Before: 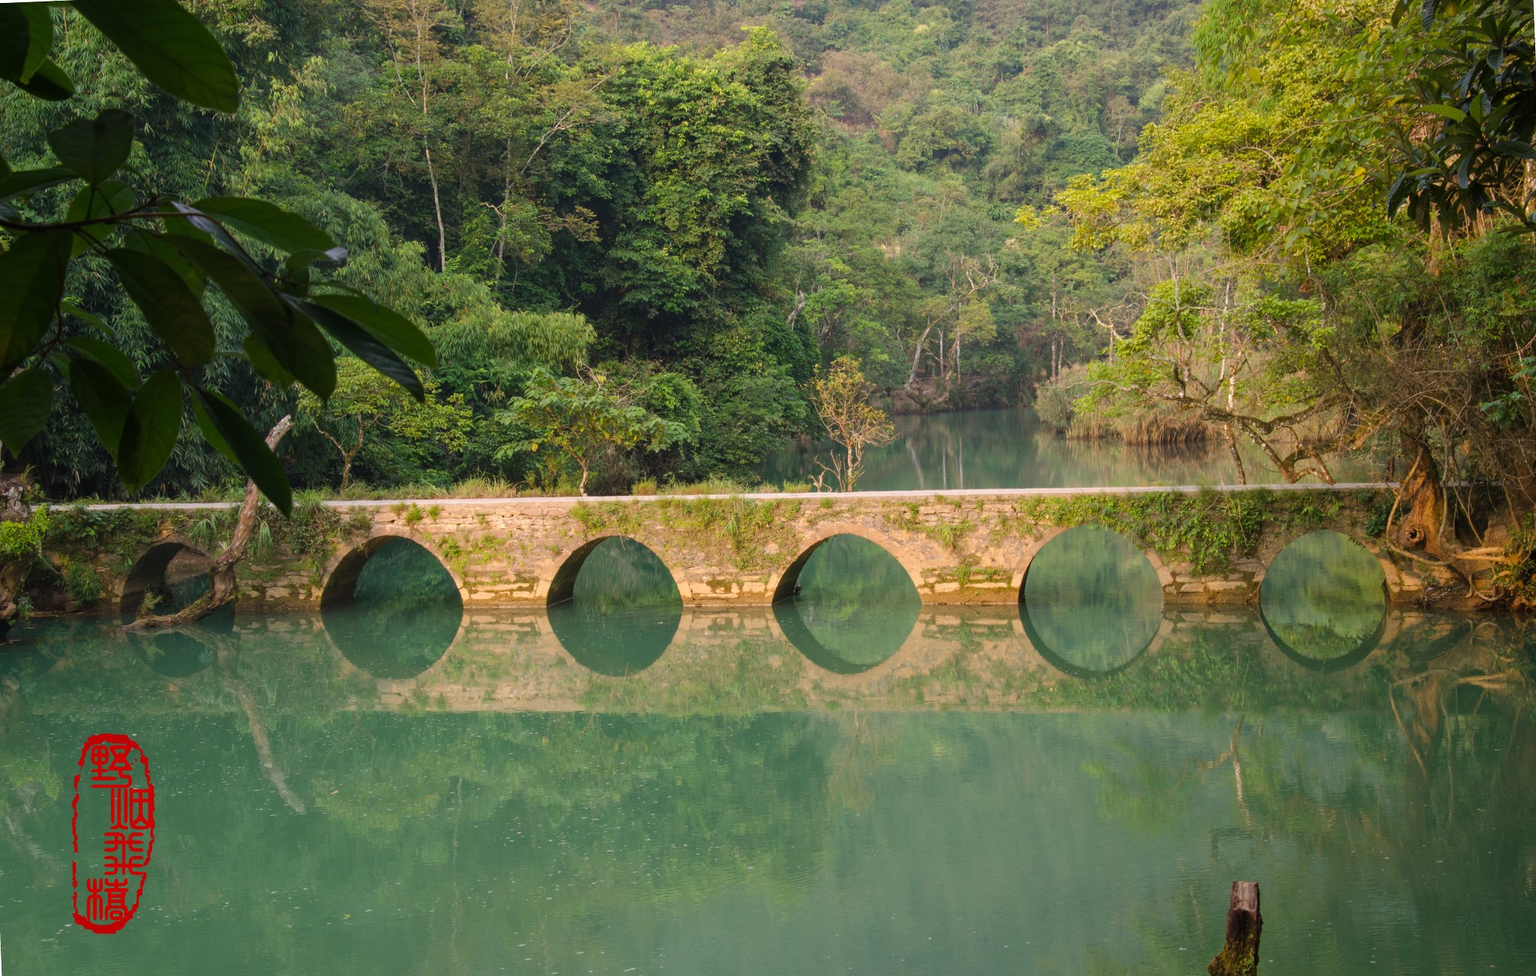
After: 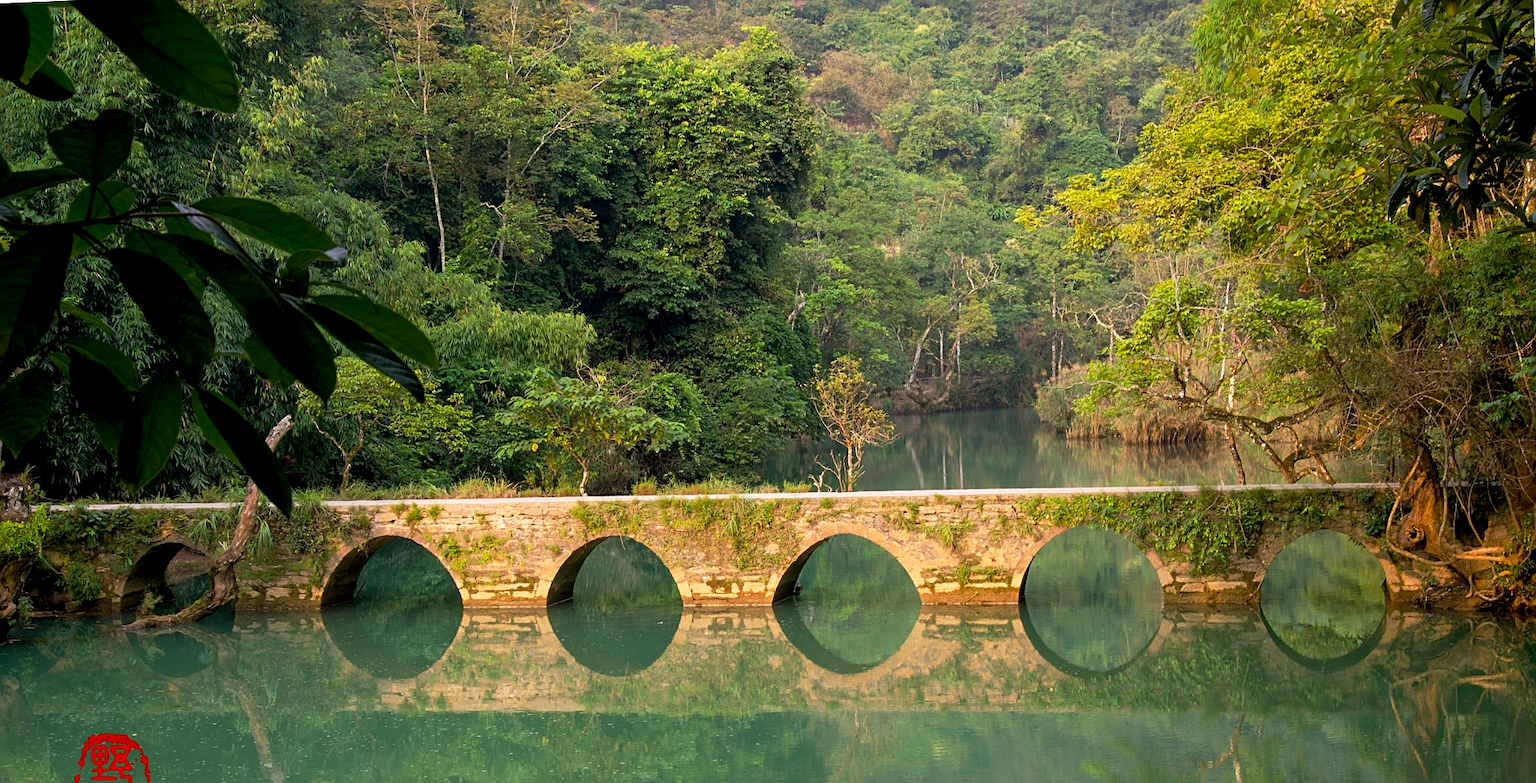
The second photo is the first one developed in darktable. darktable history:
shadows and highlights: shadows 25.62, highlights -23.2, highlights color adjustment 55.92%
crop: bottom 19.713%
exposure: black level correction 0.01, exposure 0.009 EV, compensate exposure bias true, compensate highlight preservation false
base curve: curves: ch0 [(0, 0) (0.257, 0.25) (0.482, 0.586) (0.757, 0.871) (1, 1)], preserve colors none
sharpen: on, module defaults
